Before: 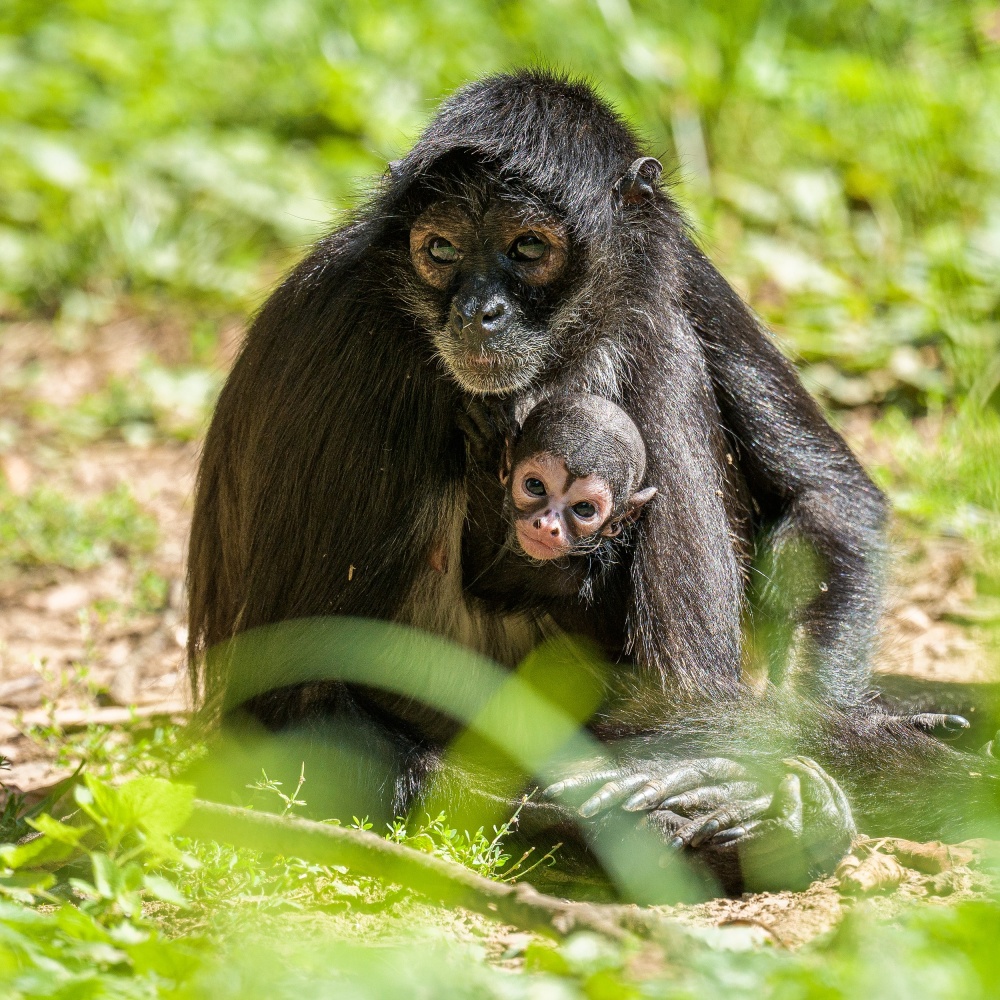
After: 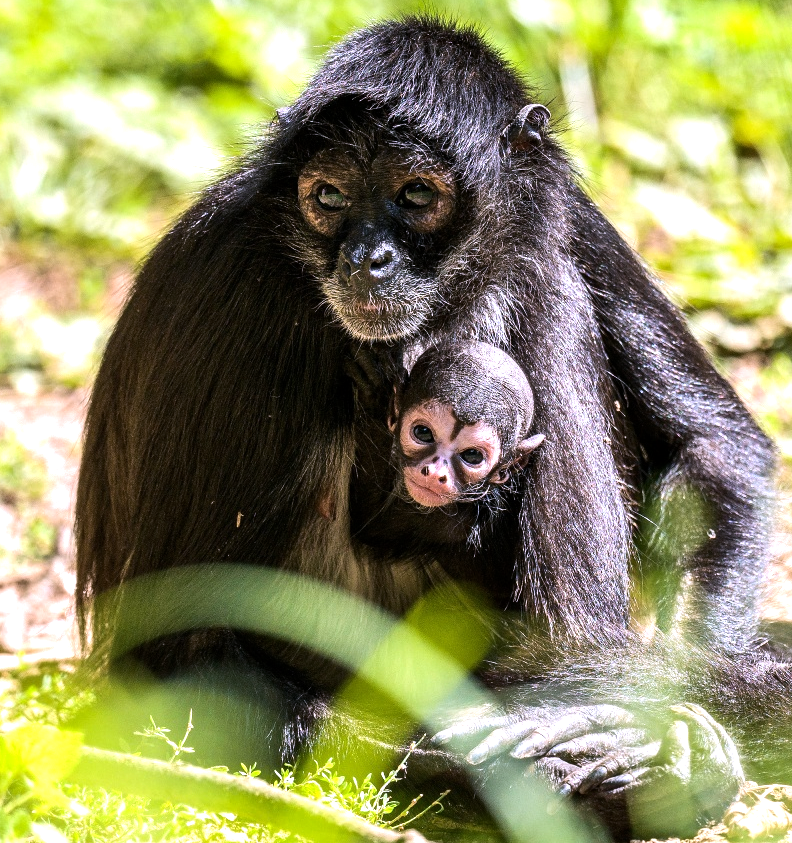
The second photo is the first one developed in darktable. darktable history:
exposure: black level correction 0.001, compensate highlight preservation false
white balance: red 1.042, blue 1.17
tone equalizer: -8 EV -0.75 EV, -7 EV -0.7 EV, -6 EV -0.6 EV, -5 EV -0.4 EV, -3 EV 0.4 EV, -2 EV 0.6 EV, -1 EV 0.7 EV, +0 EV 0.75 EV, edges refinement/feathering 500, mask exposure compensation -1.57 EV, preserve details no
crop: left 11.225%, top 5.381%, right 9.565%, bottom 10.314%
